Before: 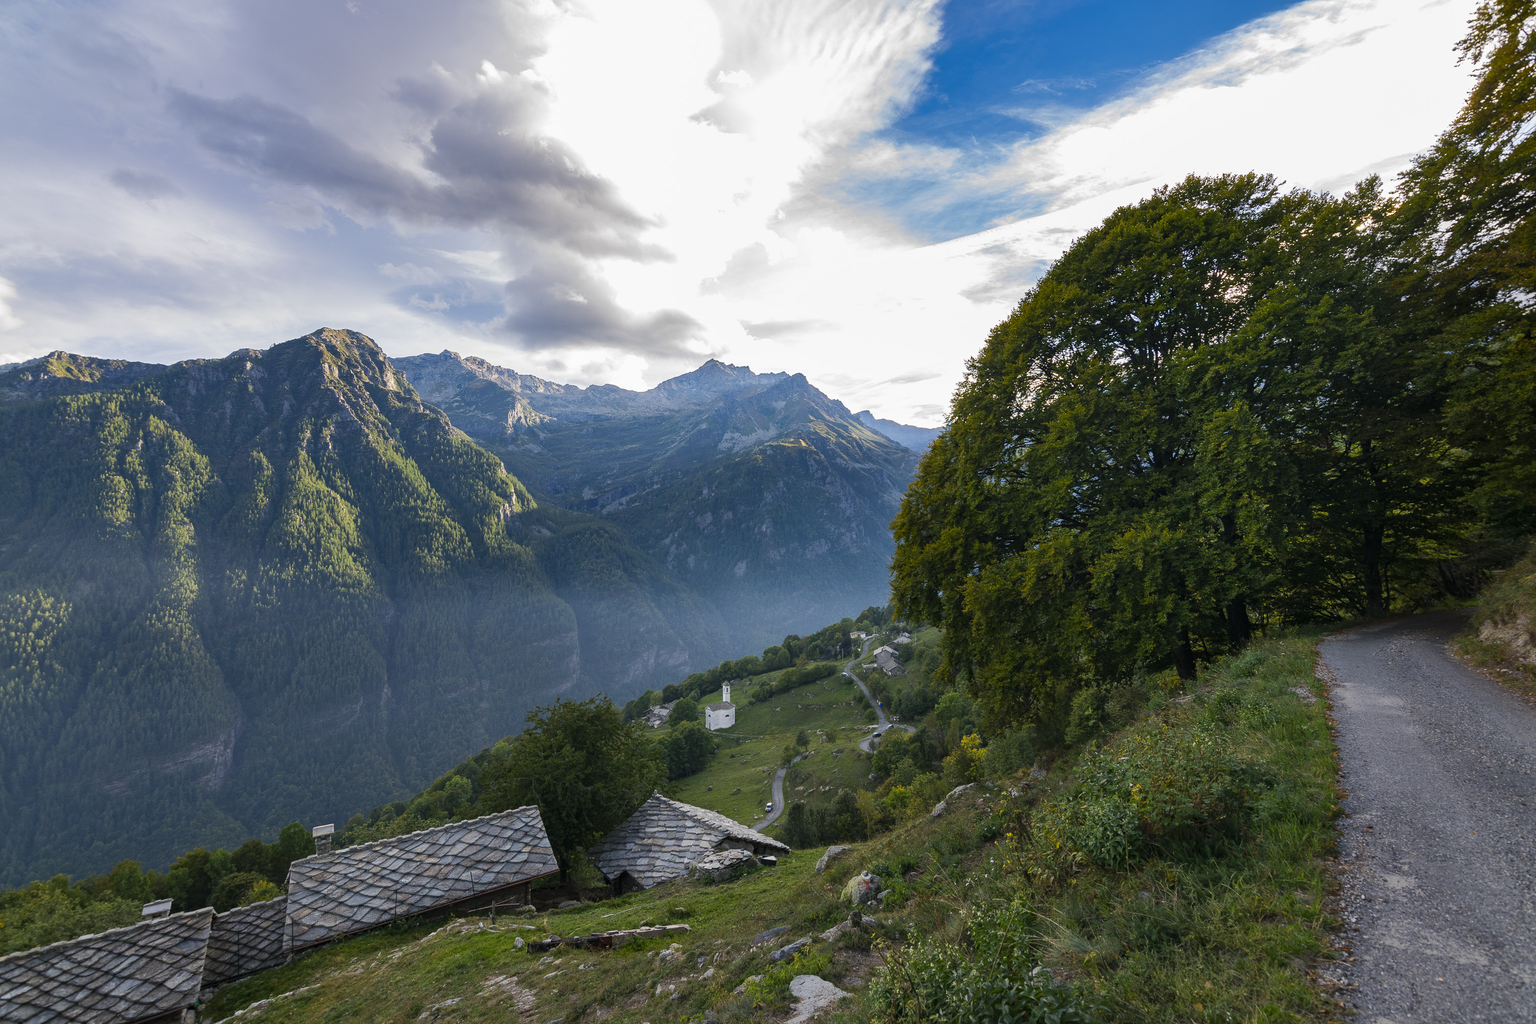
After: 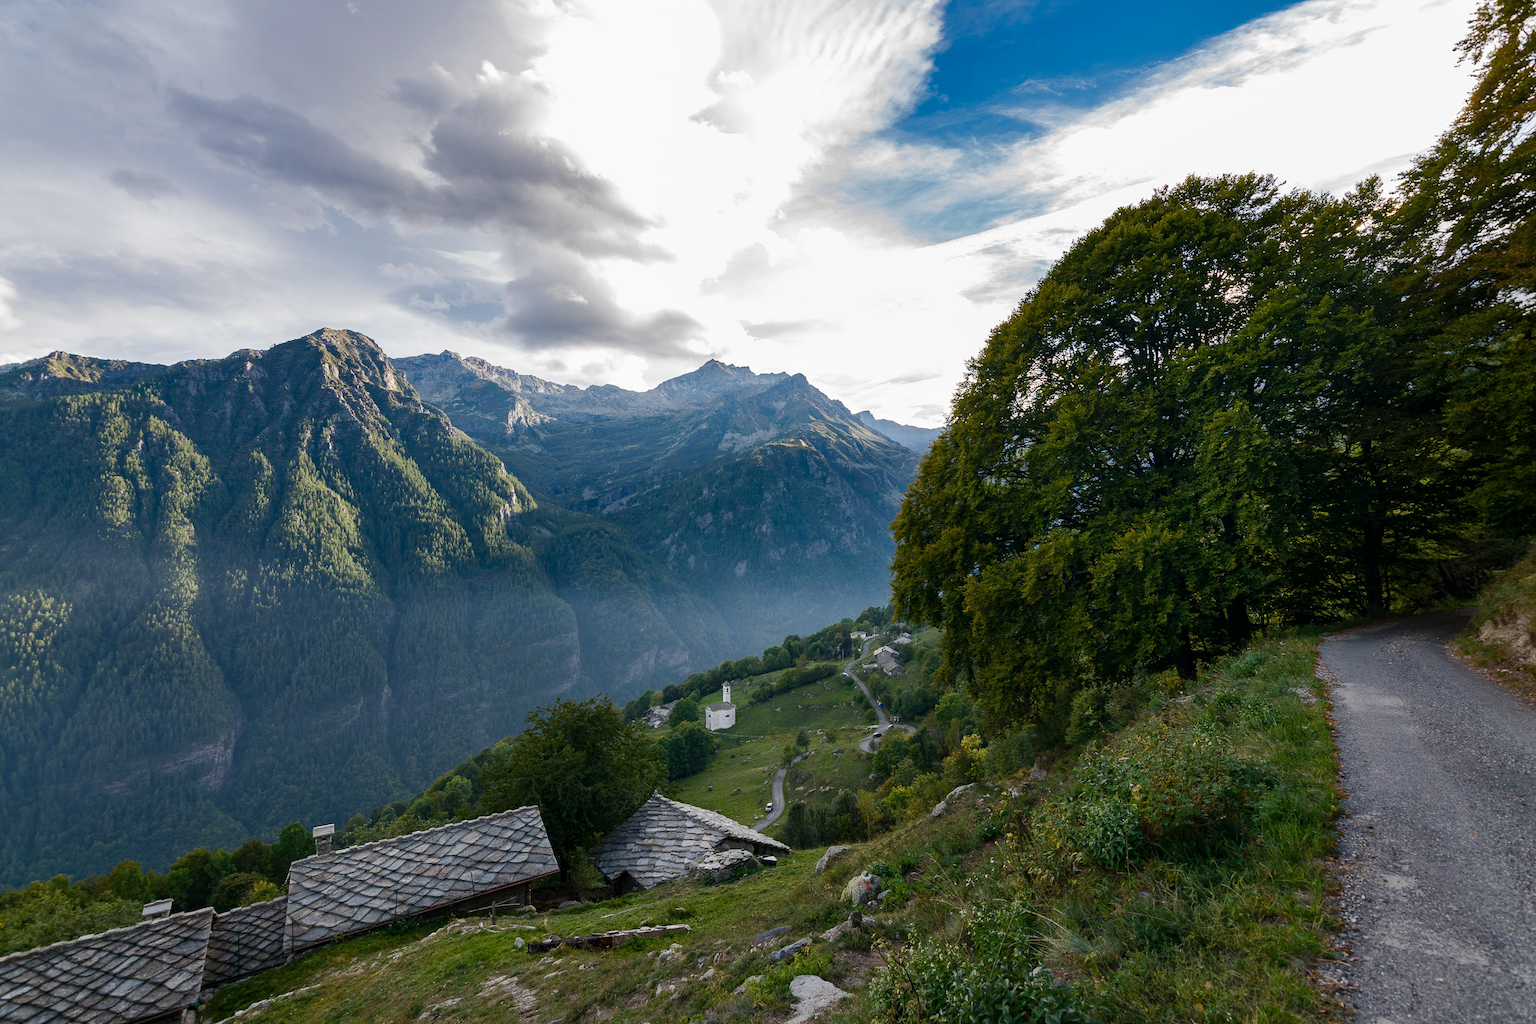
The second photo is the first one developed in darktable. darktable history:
levels: black 3.88%
contrast brightness saturation: contrast 0.064, brightness -0.01, saturation -0.235
color balance rgb: perceptual saturation grading › global saturation 20%, perceptual saturation grading › highlights -50.502%, perceptual saturation grading › shadows 30.23%
